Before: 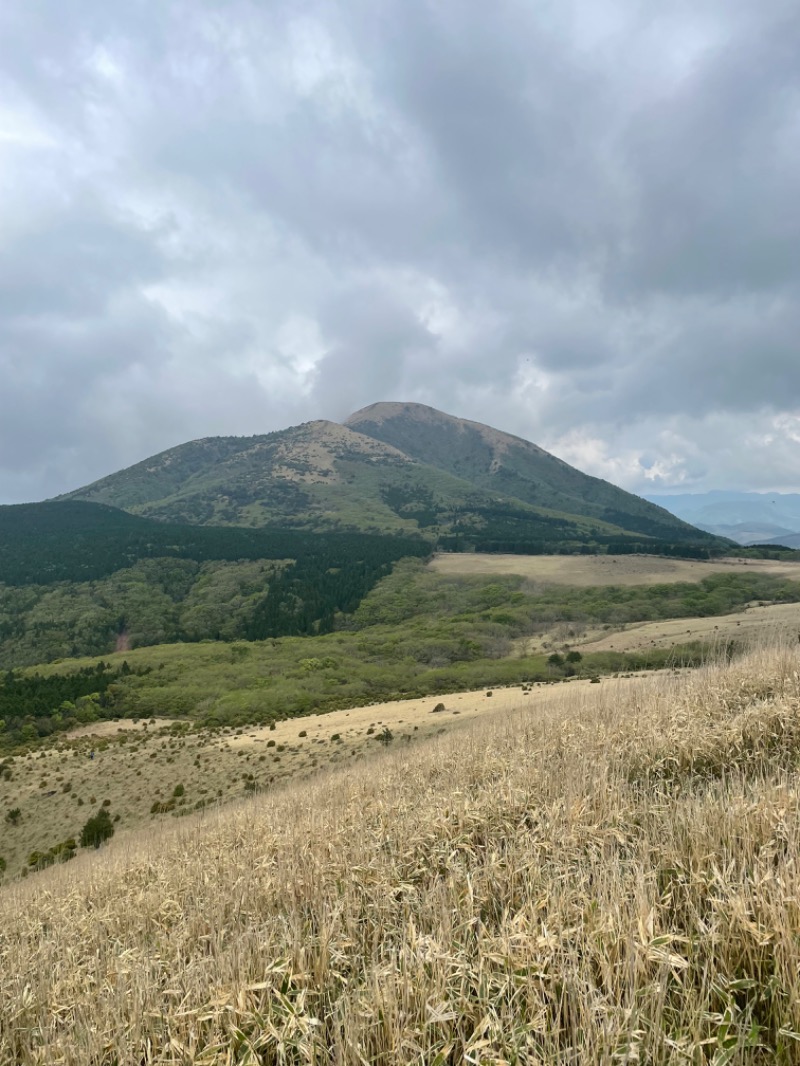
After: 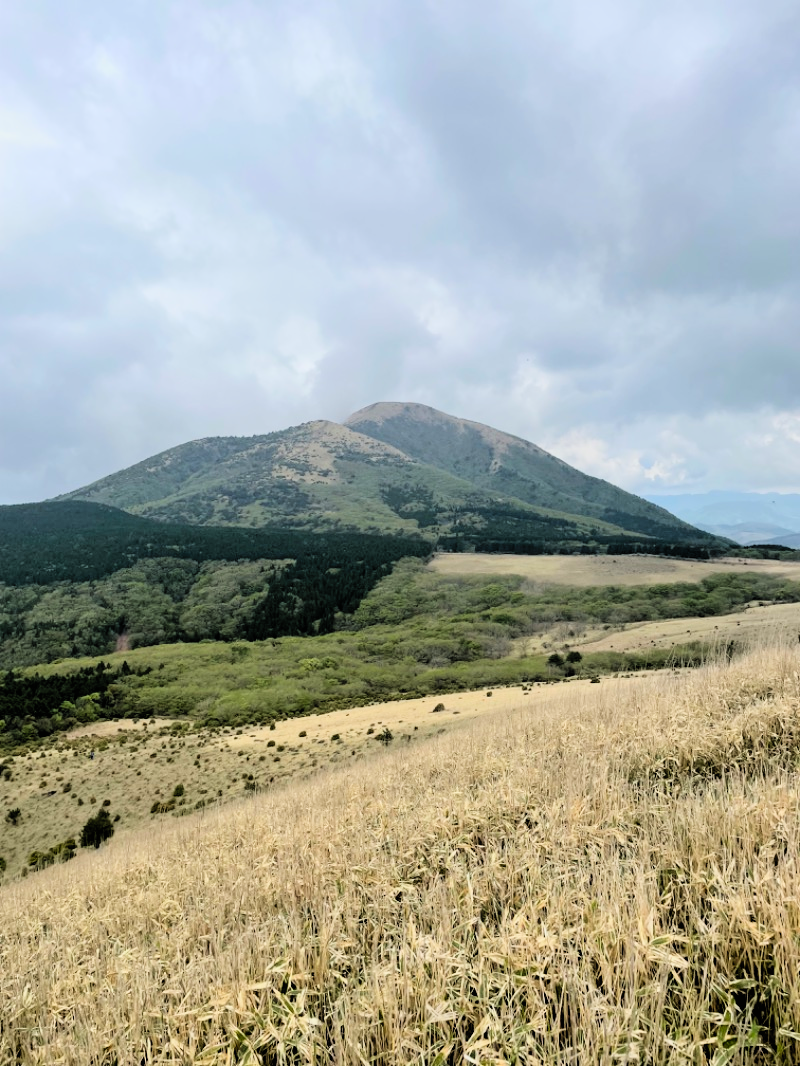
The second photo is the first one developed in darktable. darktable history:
contrast brightness saturation: contrast 0.198, brightness 0.161, saturation 0.223
filmic rgb: black relative exposure -3.38 EV, white relative exposure 3.45 EV, hardness 2.36, contrast 1.103, iterations of high-quality reconstruction 0
